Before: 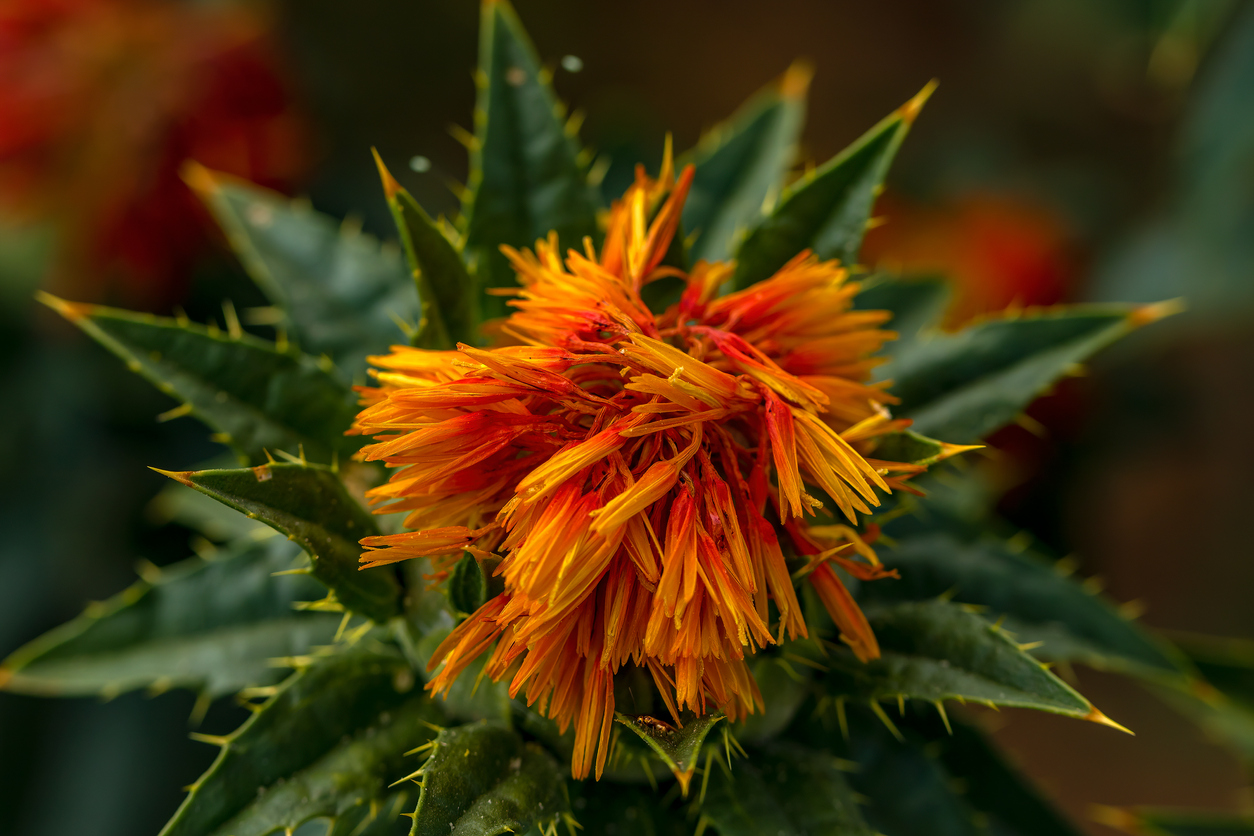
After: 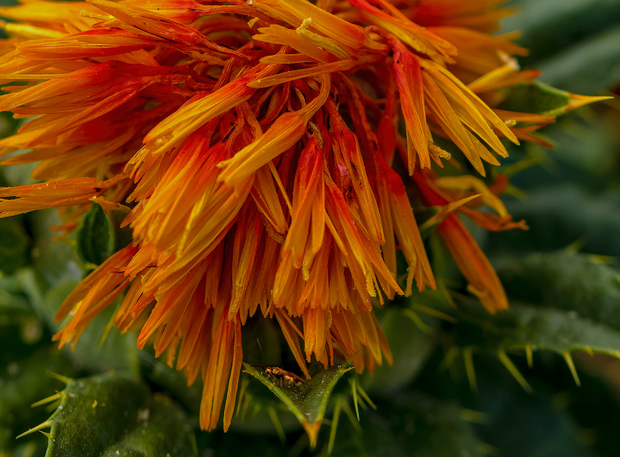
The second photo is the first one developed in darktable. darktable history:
white balance: red 0.986, blue 1.01
tone equalizer: -8 EV 0.25 EV, -7 EV 0.417 EV, -6 EV 0.417 EV, -5 EV 0.25 EV, -3 EV -0.25 EV, -2 EV -0.417 EV, -1 EV -0.417 EV, +0 EV -0.25 EV, edges refinement/feathering 500, mask exposure compensation -1.57 EV, preserve details guided filter
crop: left 29.672%, top 41.786%, right 20.851%, bottom 3.487%
